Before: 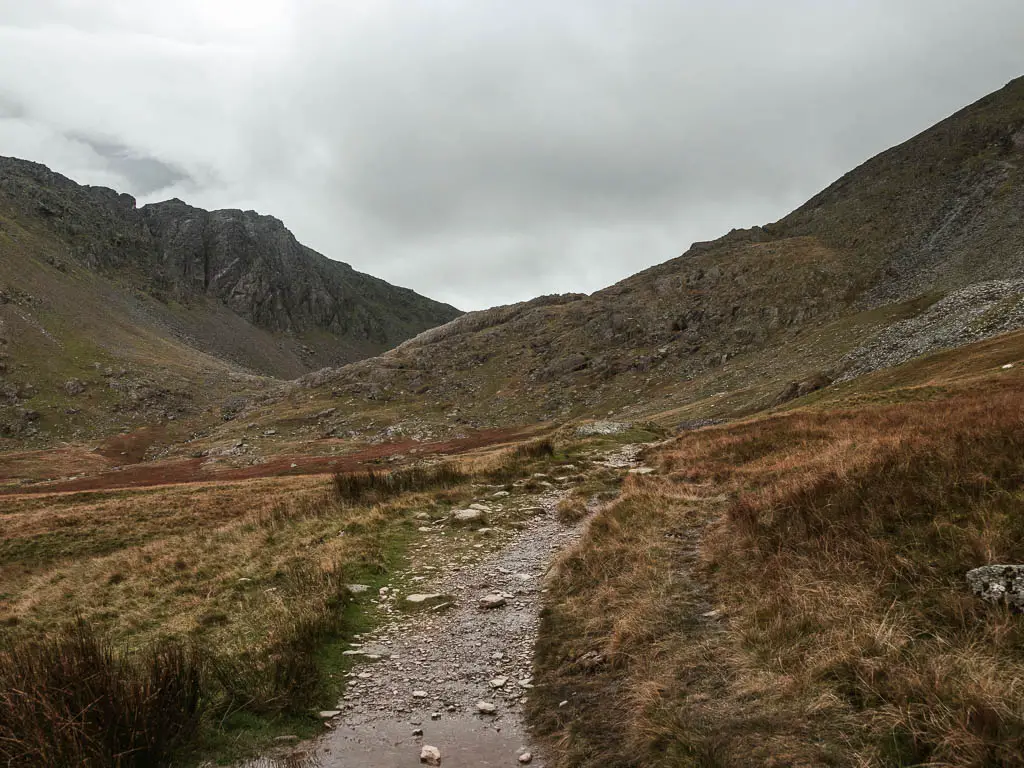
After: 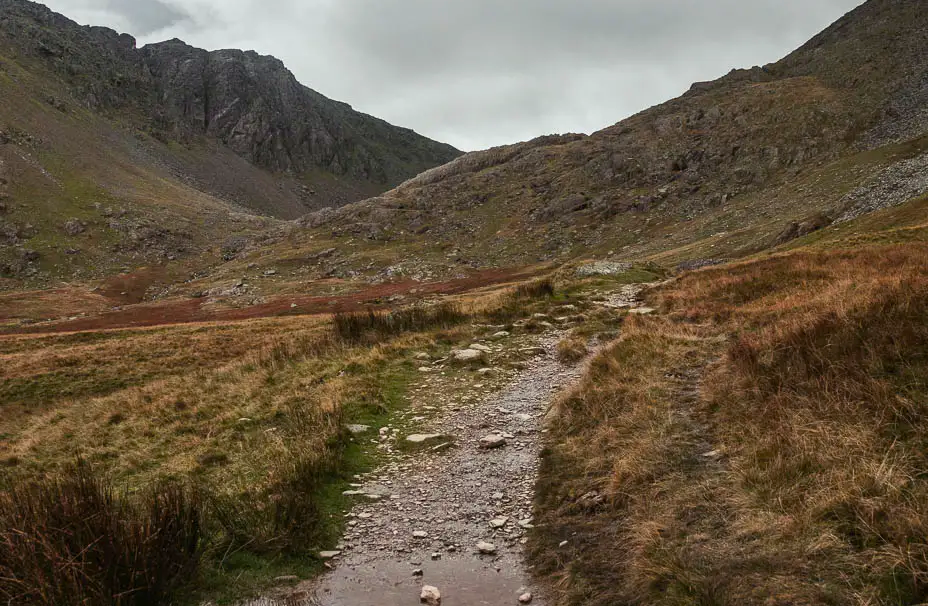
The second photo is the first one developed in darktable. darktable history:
color balance rgb: shadows lift › chroma 3.267%, shadows lift › hue 279.67°, linear chroma grading › global chroma 15.543%
crop: top 20.857%, right 9.354%, bottom 0.217%
